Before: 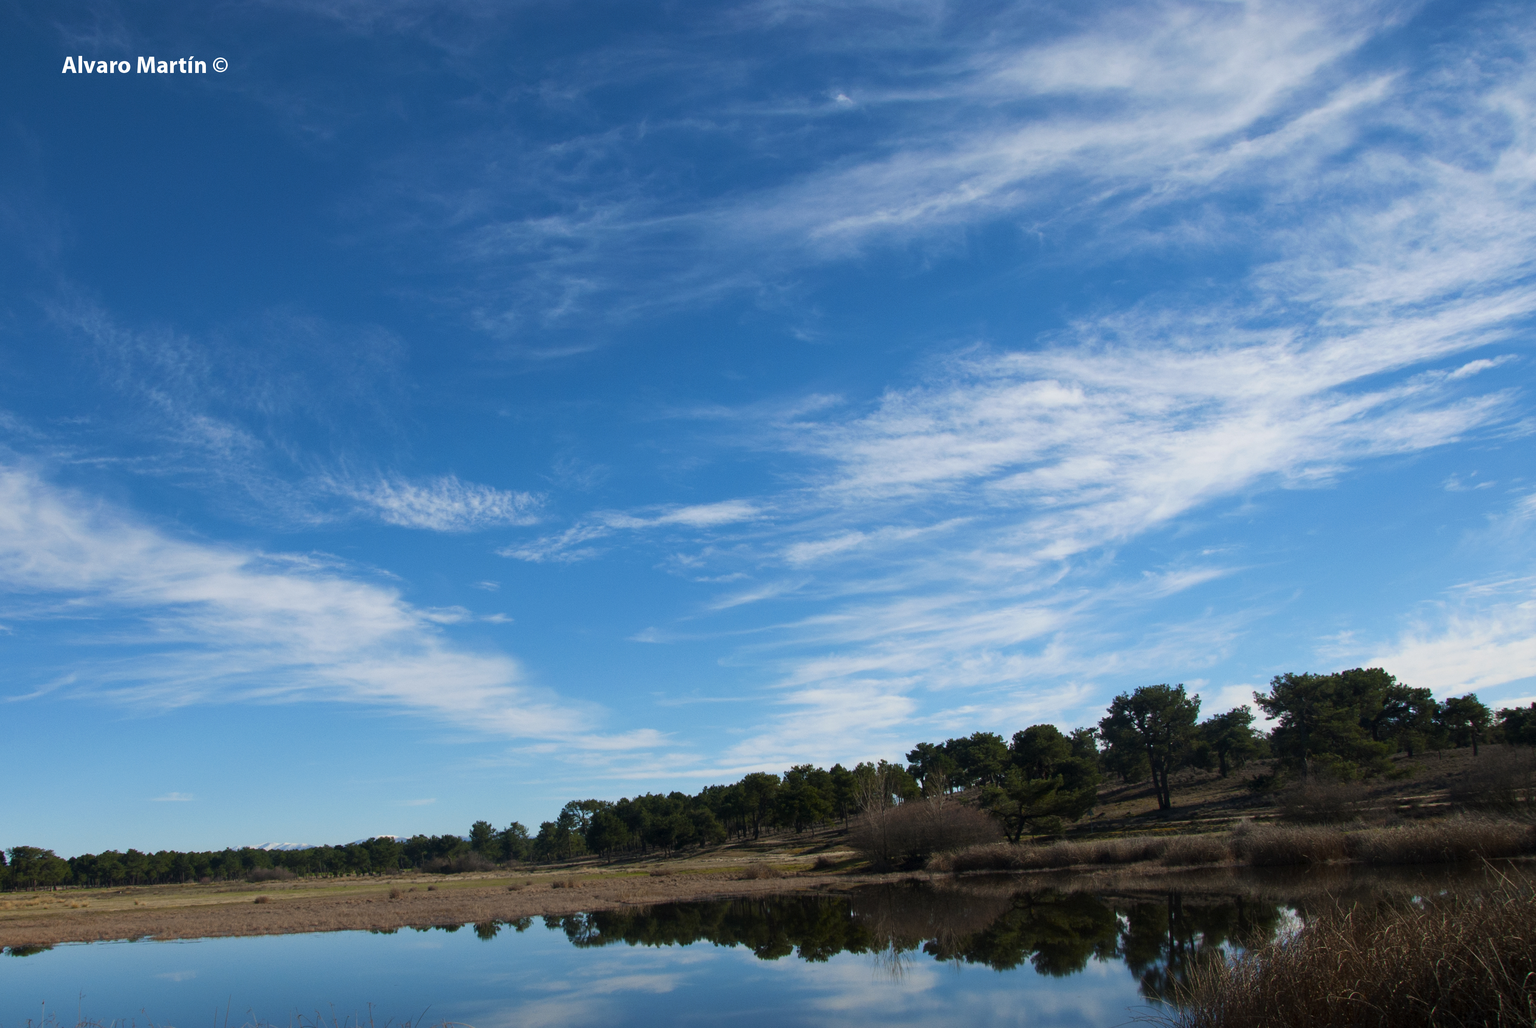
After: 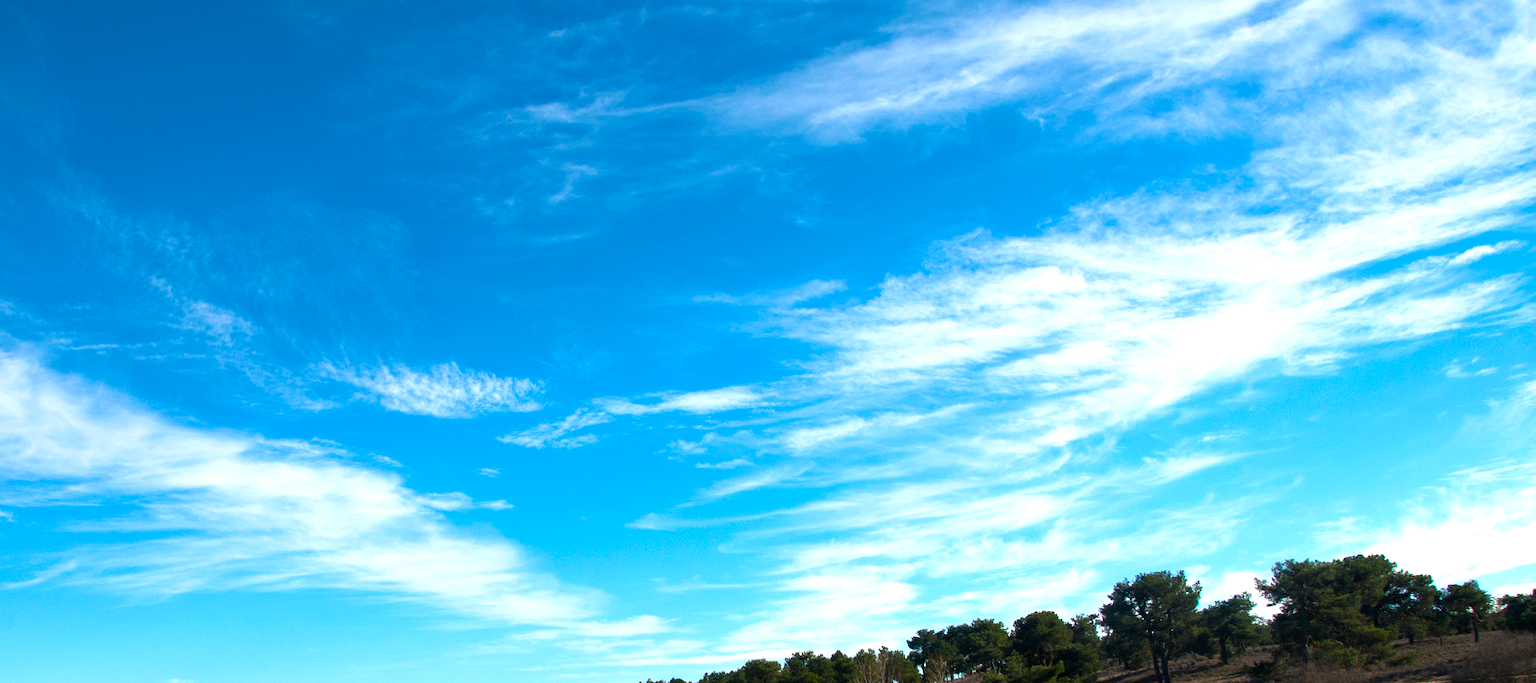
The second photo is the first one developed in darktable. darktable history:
crop: top 11.14%, bottom 22.434%
exposure: black level correction 0, exposure 0.889 EV, compensate exposure bias true, compensate highlight preservation false
levels: white 99.91%
